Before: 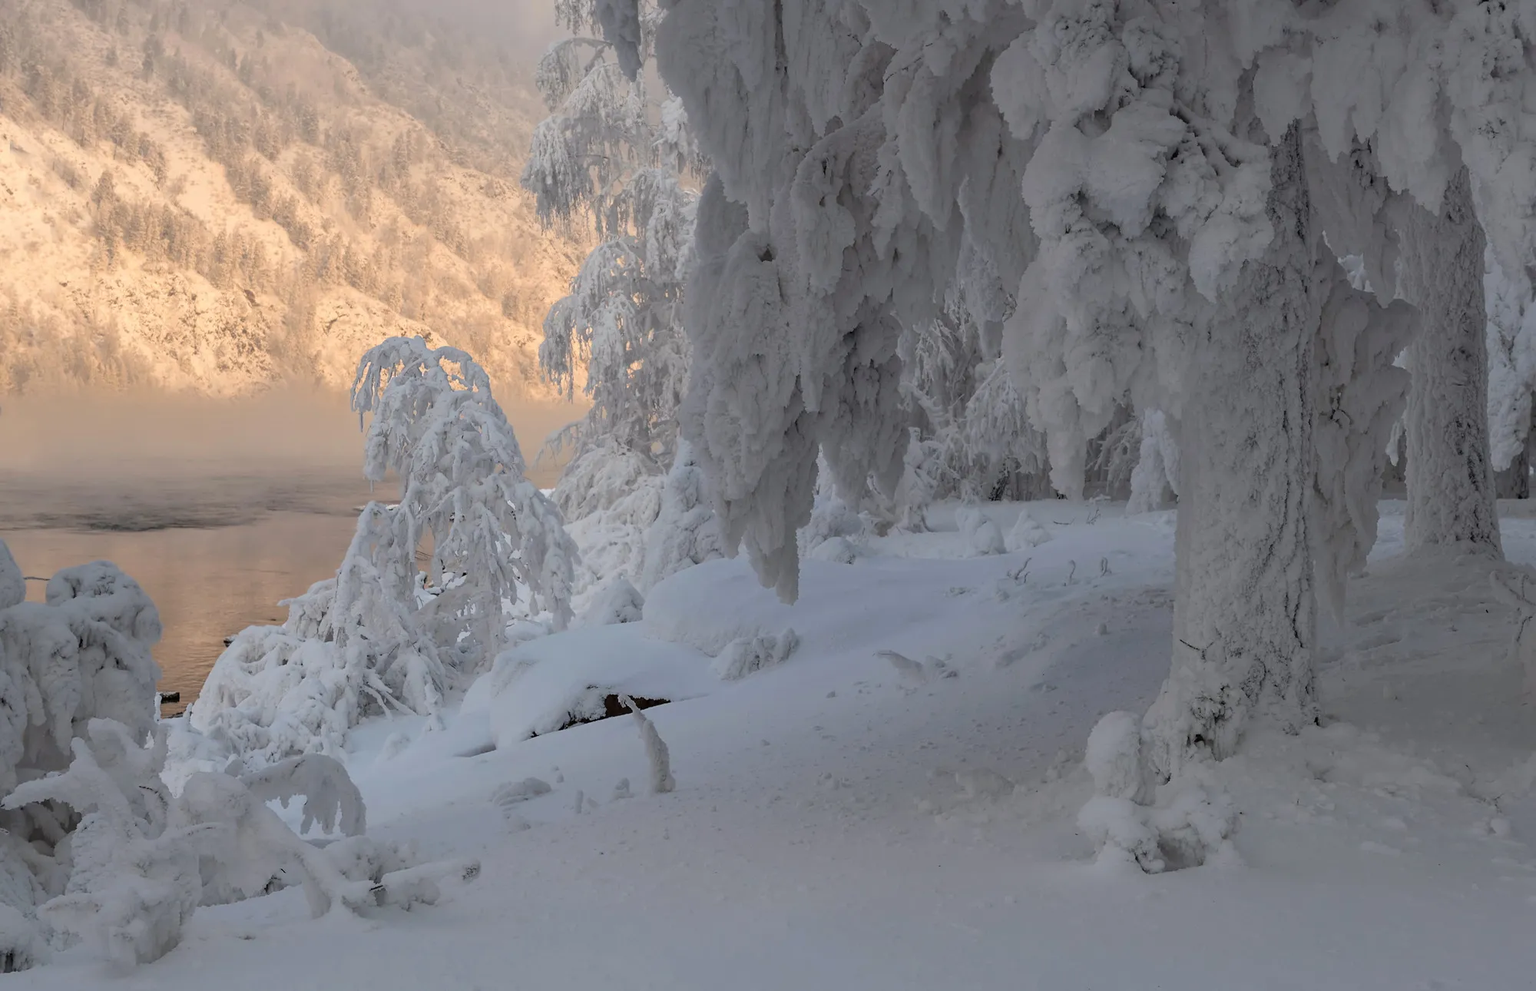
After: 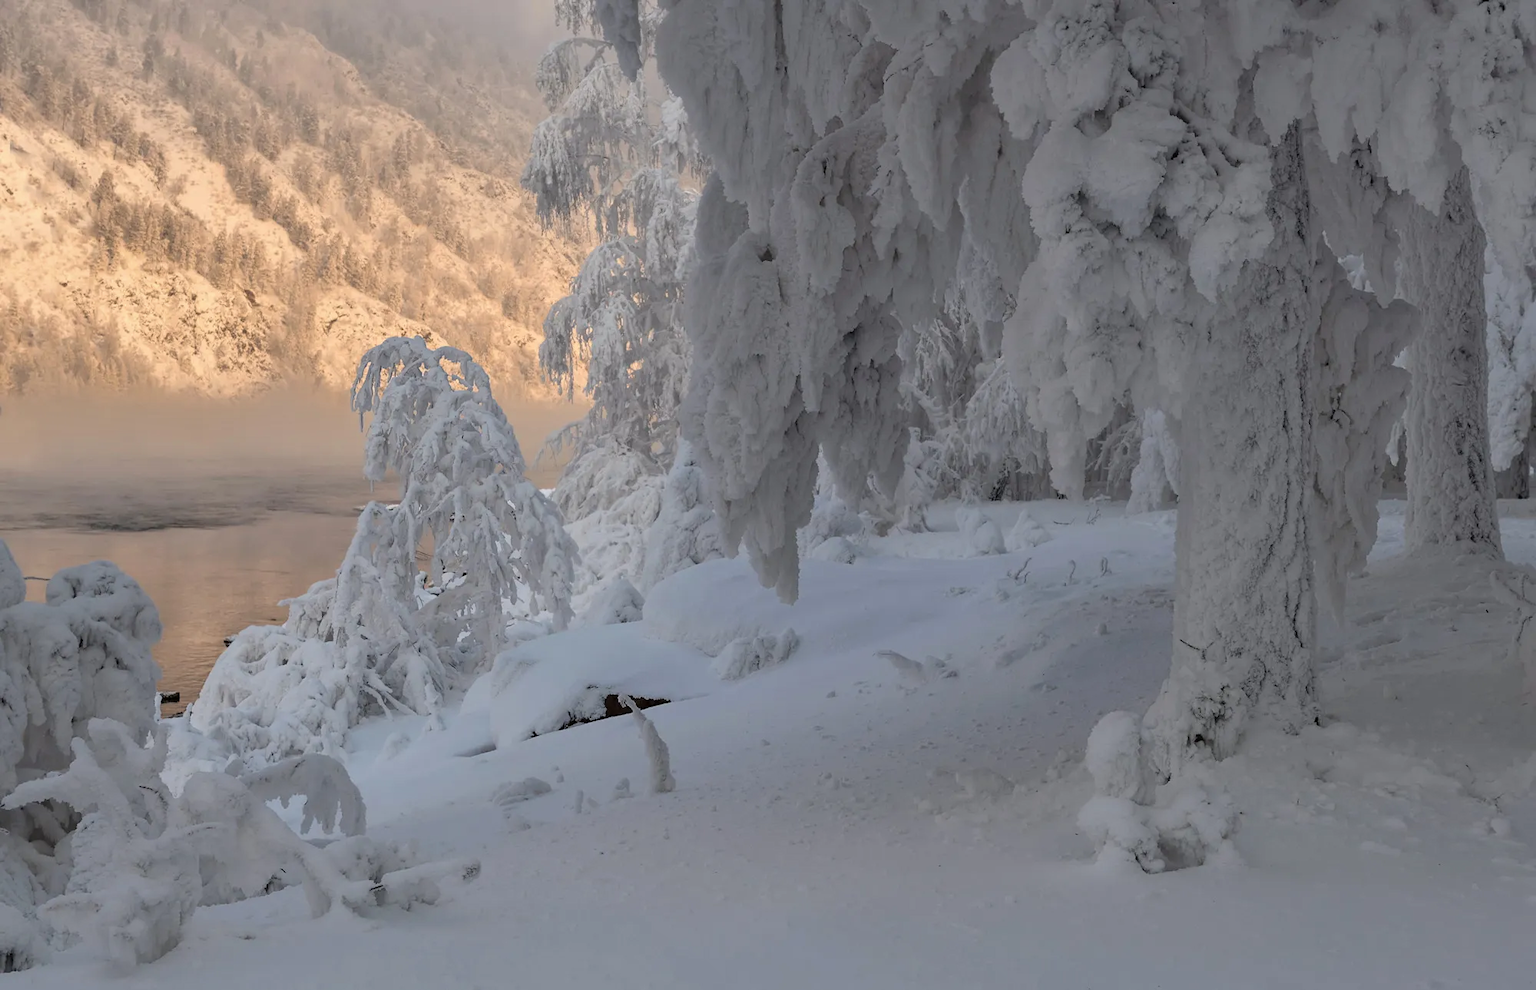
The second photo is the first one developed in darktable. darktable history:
shadows and highlights: white point adjustment 1.06, soften with gaussian
